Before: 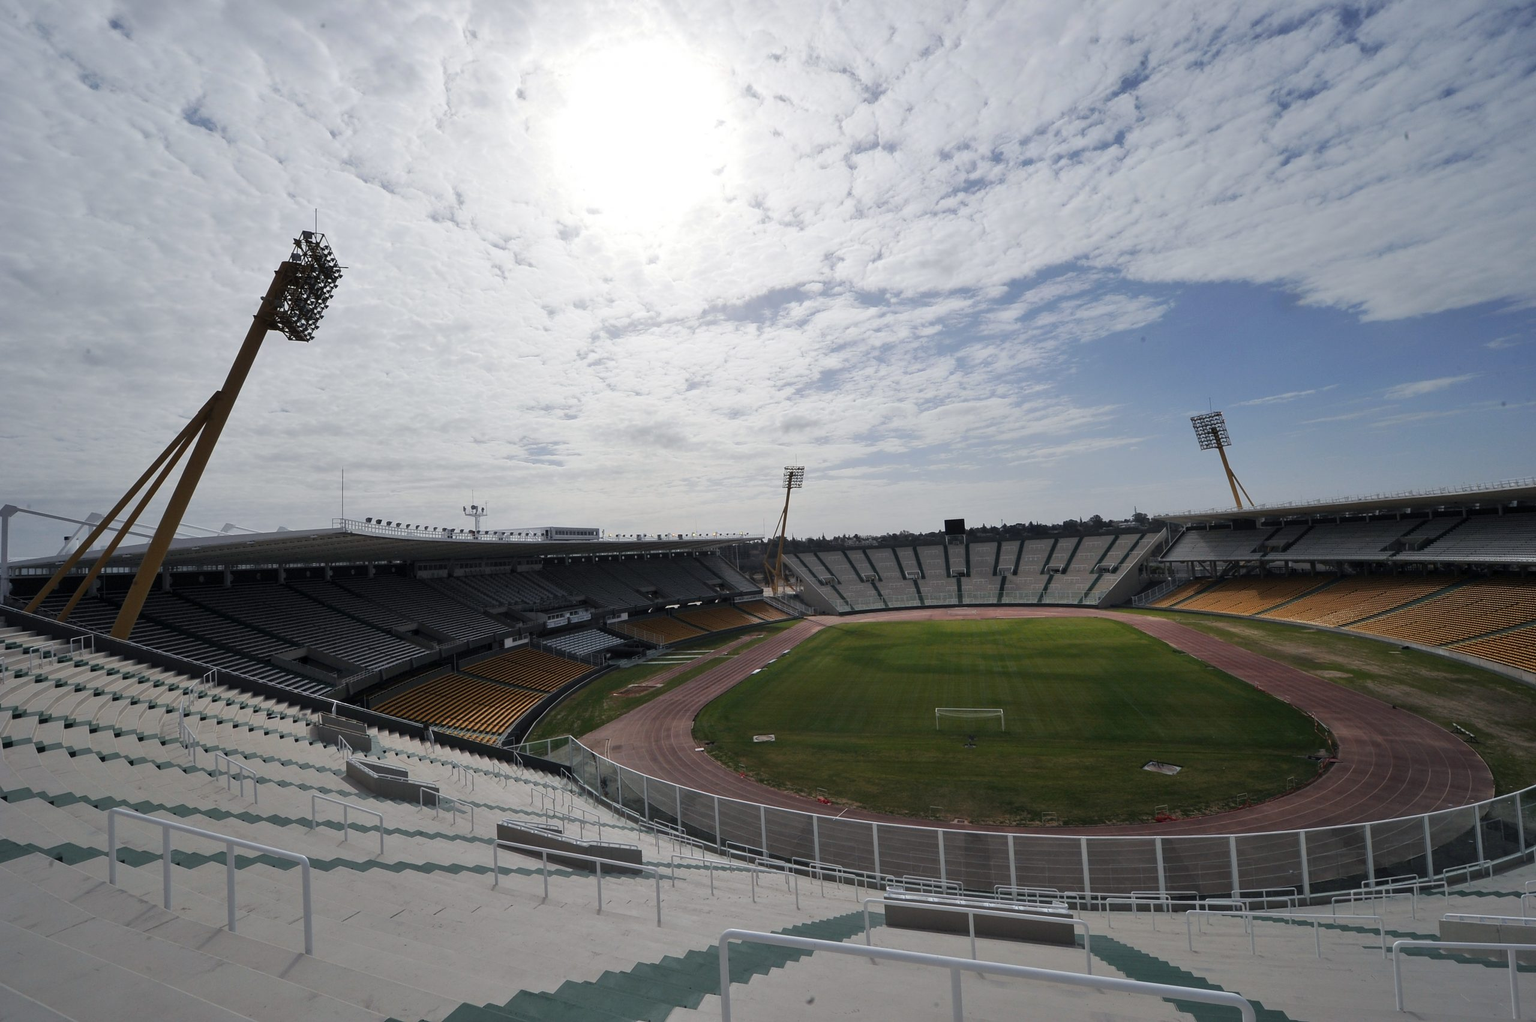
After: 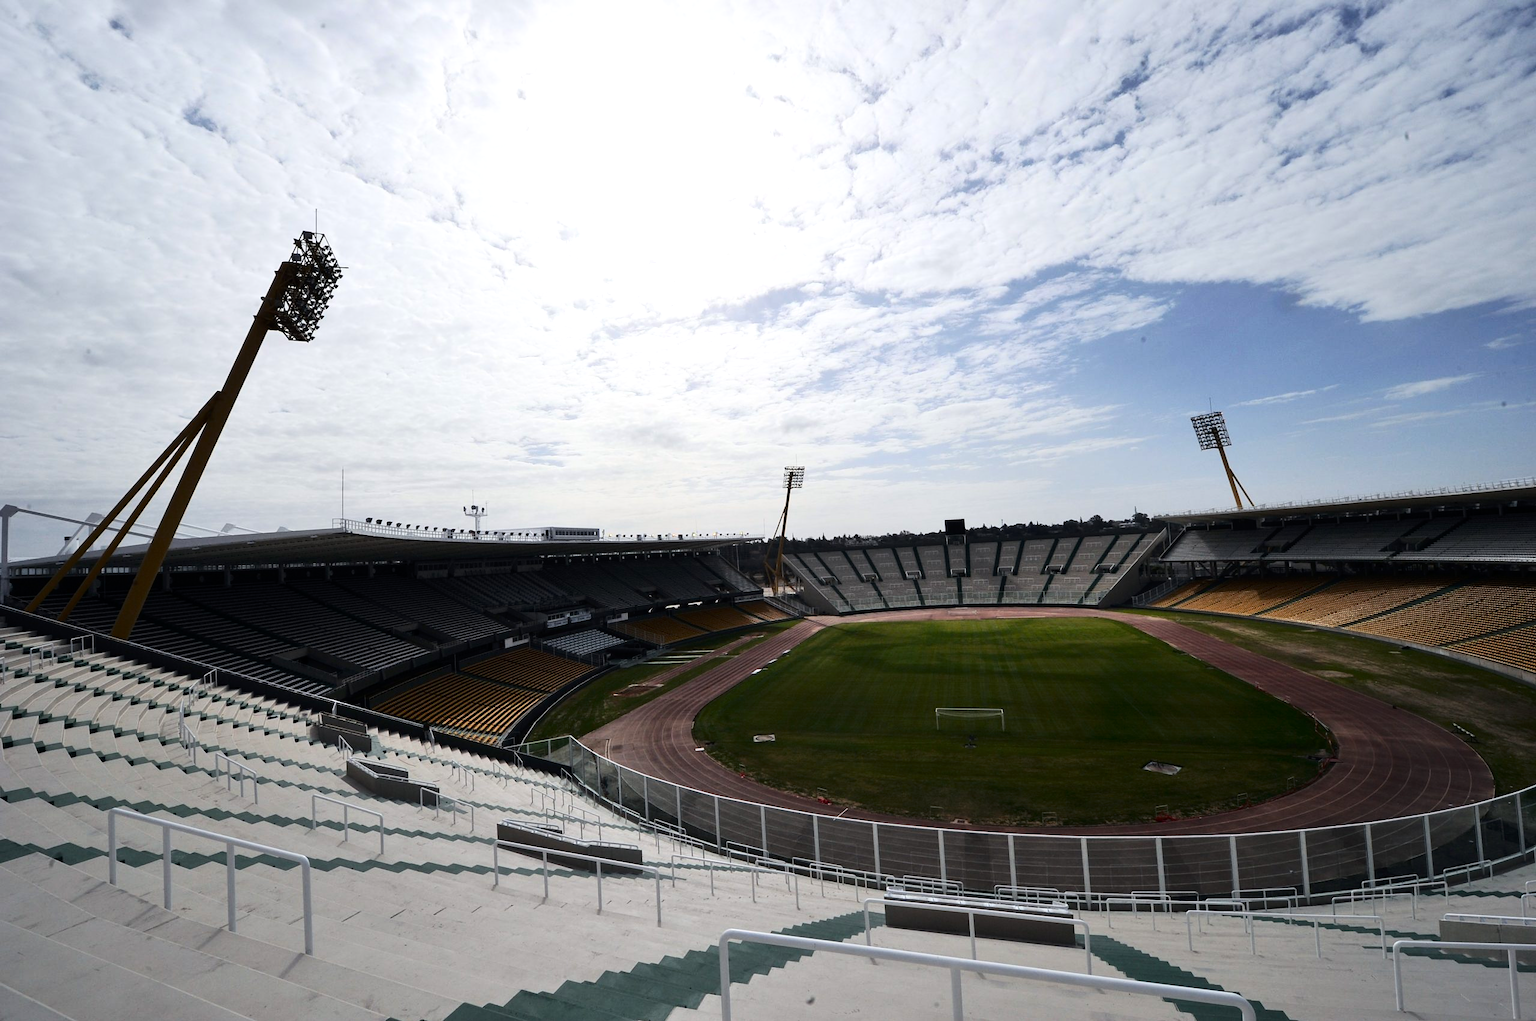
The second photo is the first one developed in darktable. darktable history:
color balance rgb: shadows lift › luminance -19.993%, perceptual saturation grading › global saturation 10.612%
tone equalizer: -8 EV -0.391 EV, -7 EV -0.356 EV, -6 EV -0.366 EV, -5 EV -0.2 EV, -3 EV 0.213 EV, -2 EV 0.36 EV, -1 EV 0.388 EV, +0 EV 0.402 EV, mask exposure compensation -0.506 EV
contrast brightness saturation: contrast 0.221
